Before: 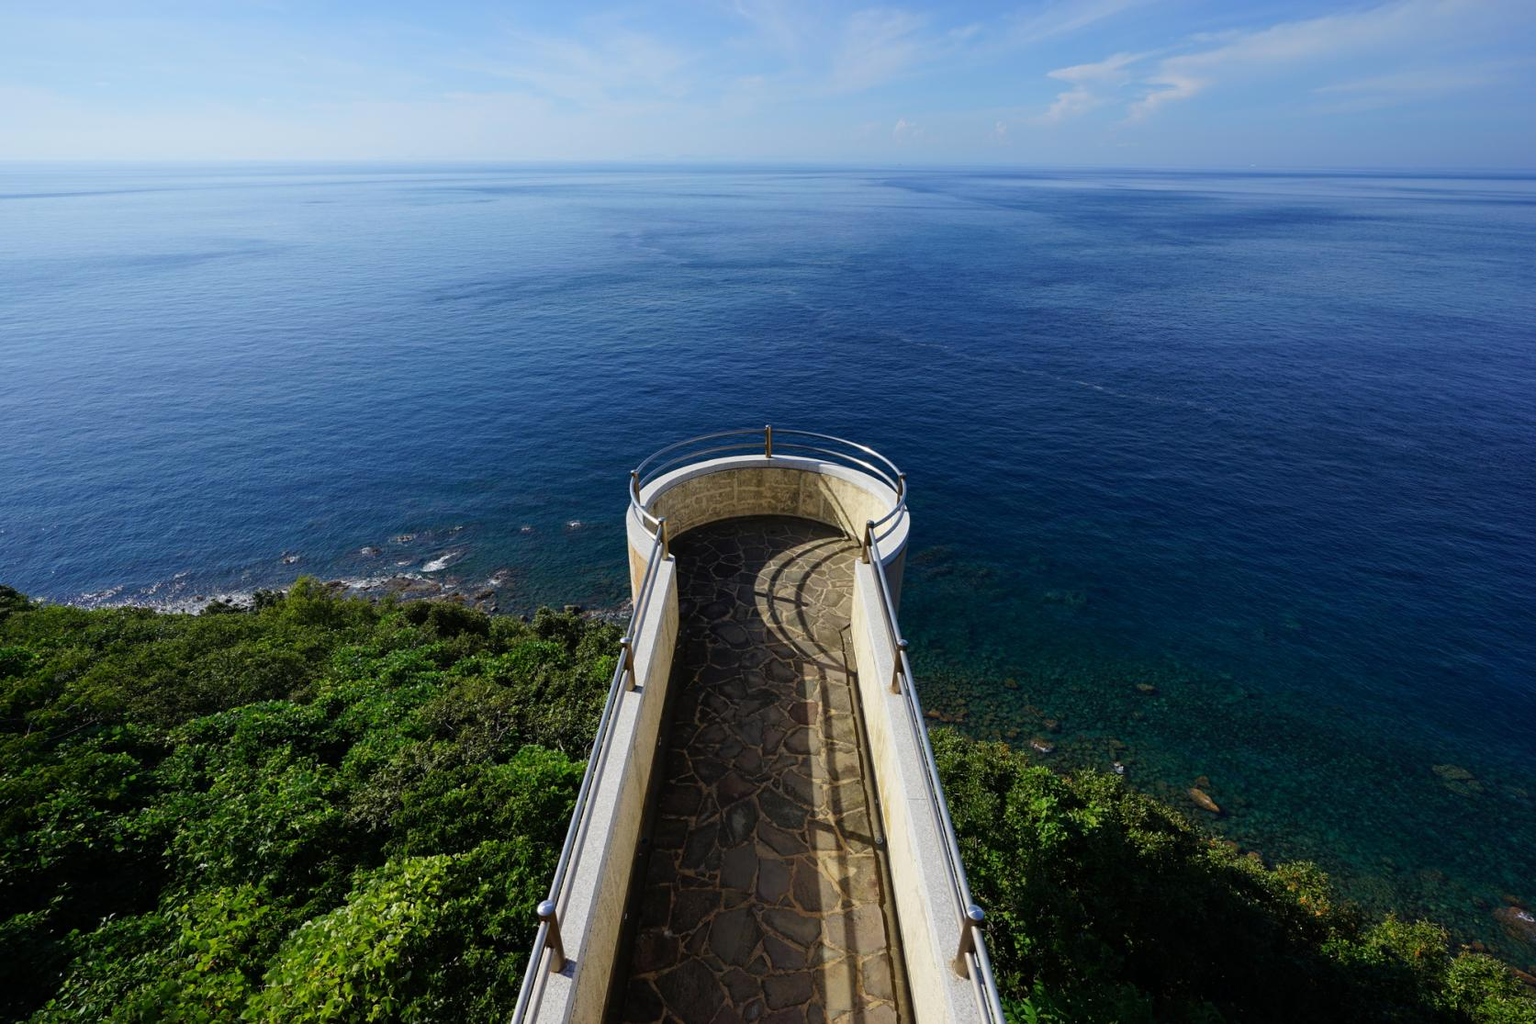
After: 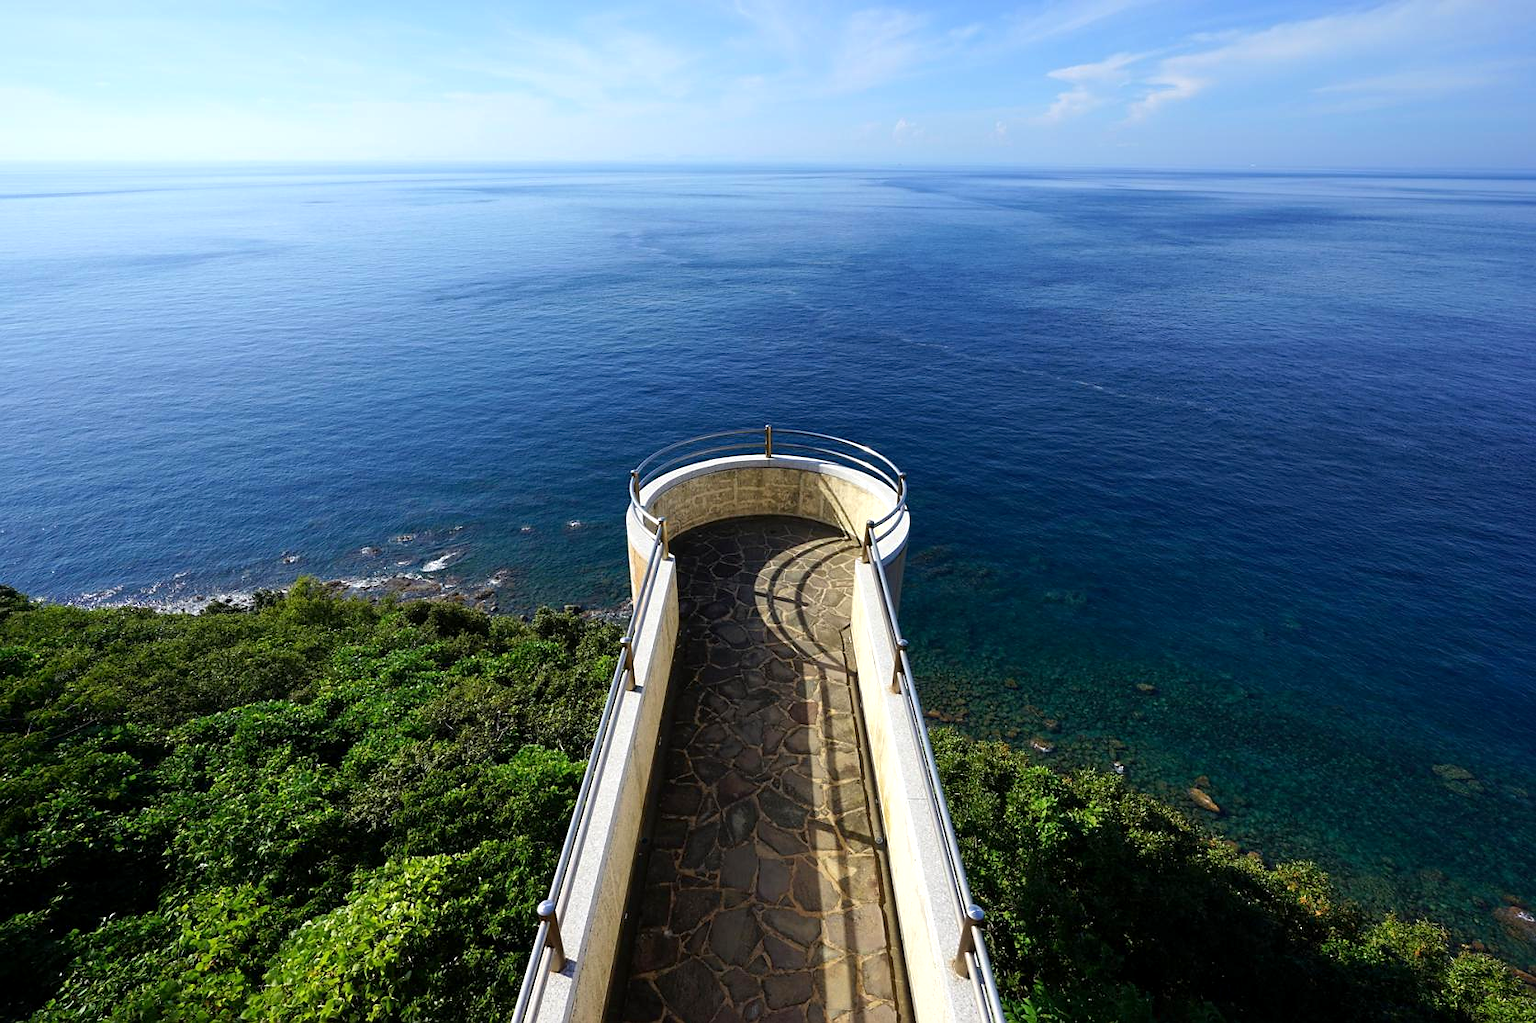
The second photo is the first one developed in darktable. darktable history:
exposure: black level correction 0.001, exposure 0.5 EV, compensate exposure bias true, compensate highlight preservation false
sharpen: radius 1, threshold 1
